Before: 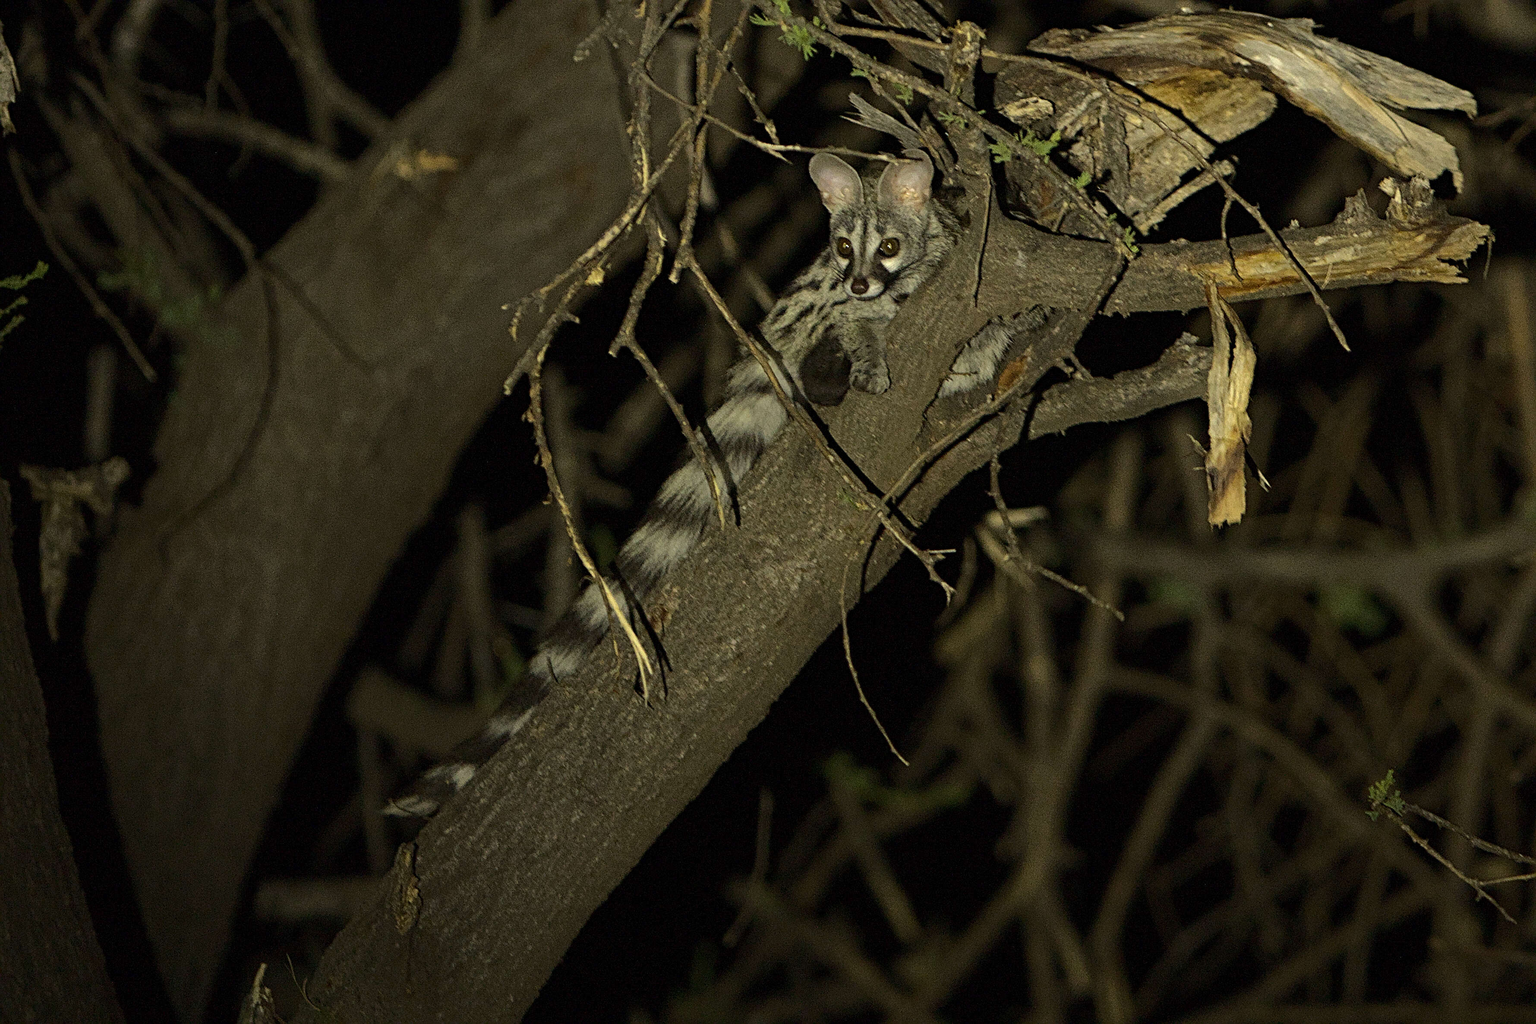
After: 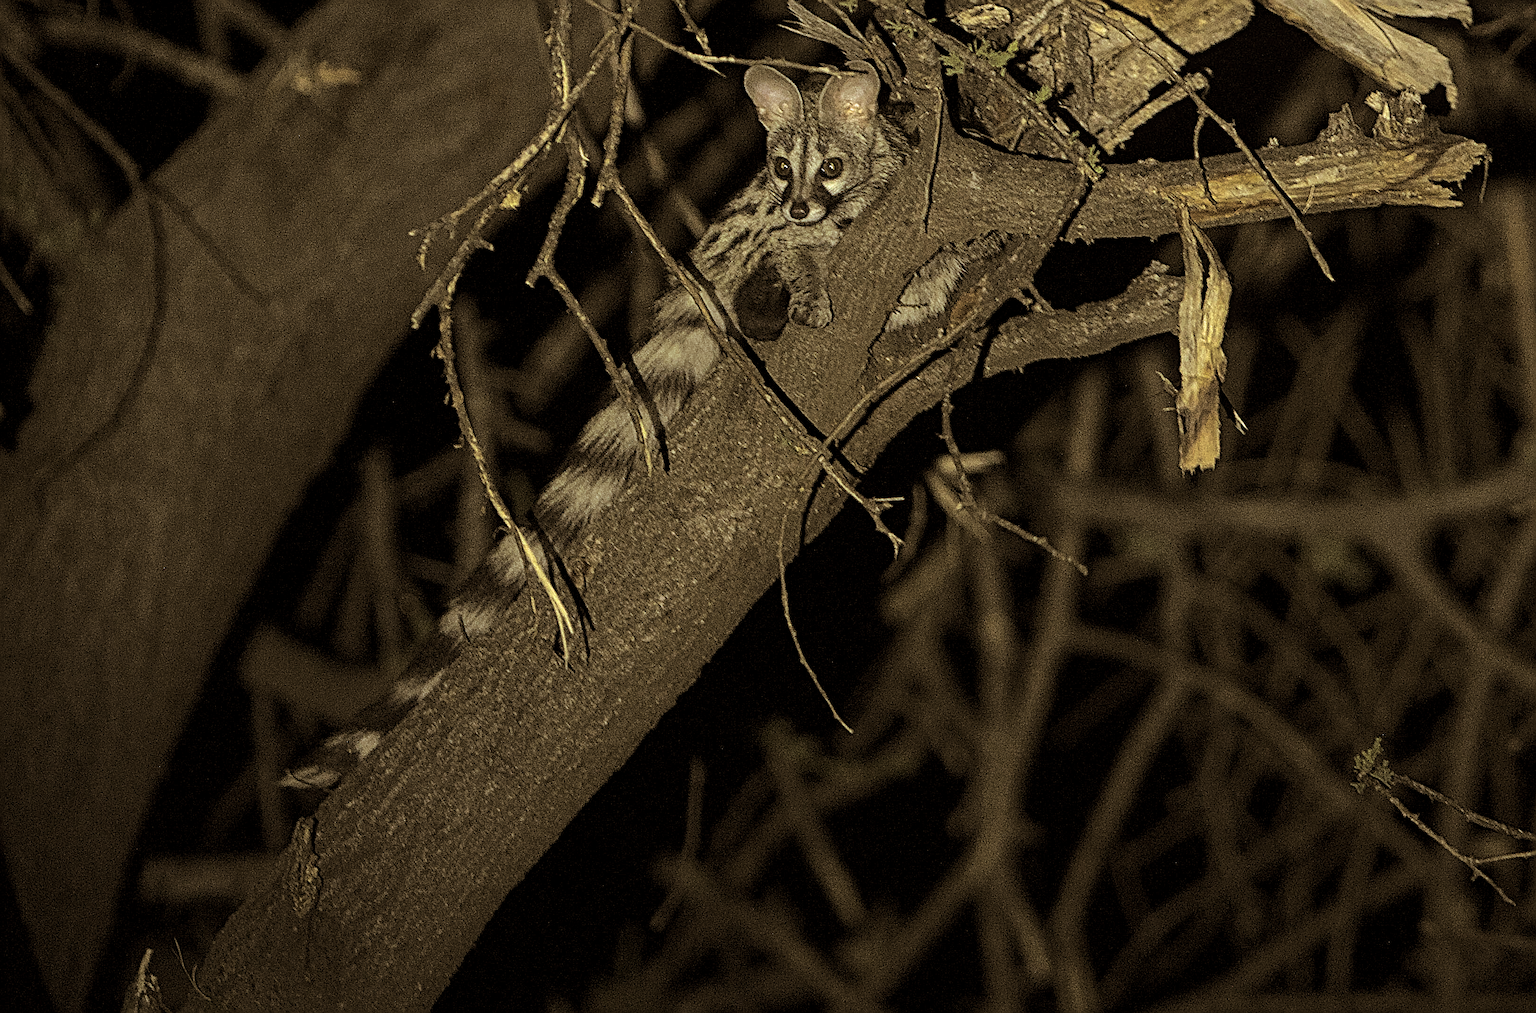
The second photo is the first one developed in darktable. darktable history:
sharpen: radius 2.817, amount 0.715
split-toning: shadows › hue 37.98°, highlights › hue 185.58°, balance -55.261
color correction: highlights a* -0.95, highlights b* 4.5, shadows a* 3.55
local contrast: on, module defaults
crop and rotate: left 8.262%, top 9.226%
